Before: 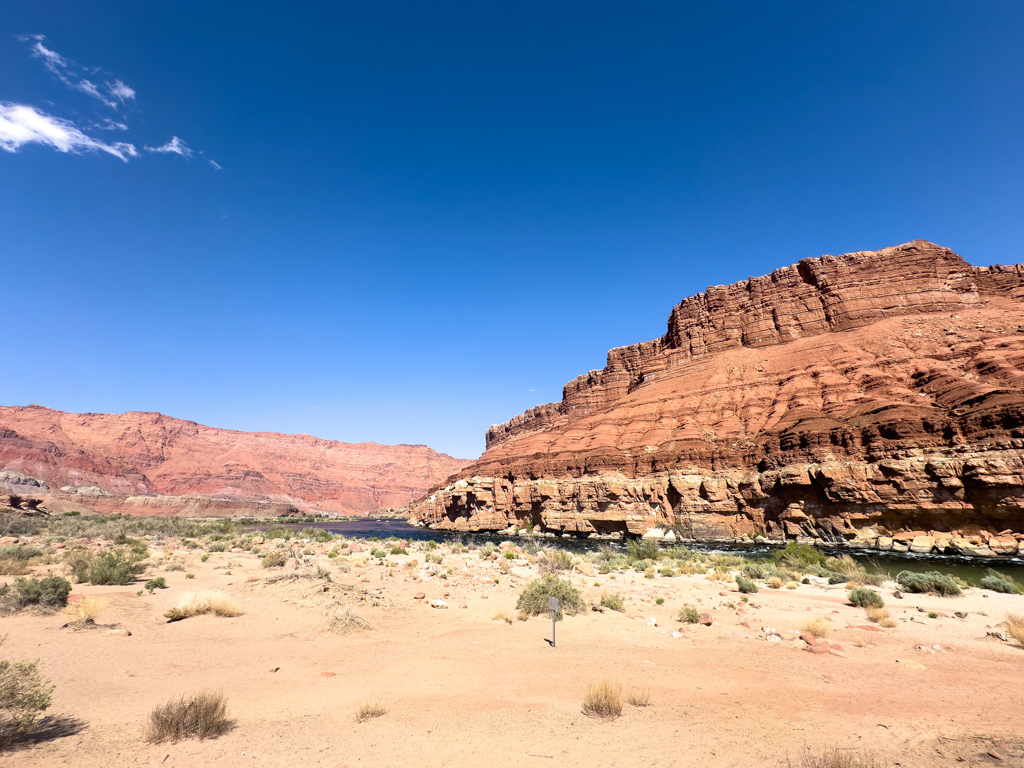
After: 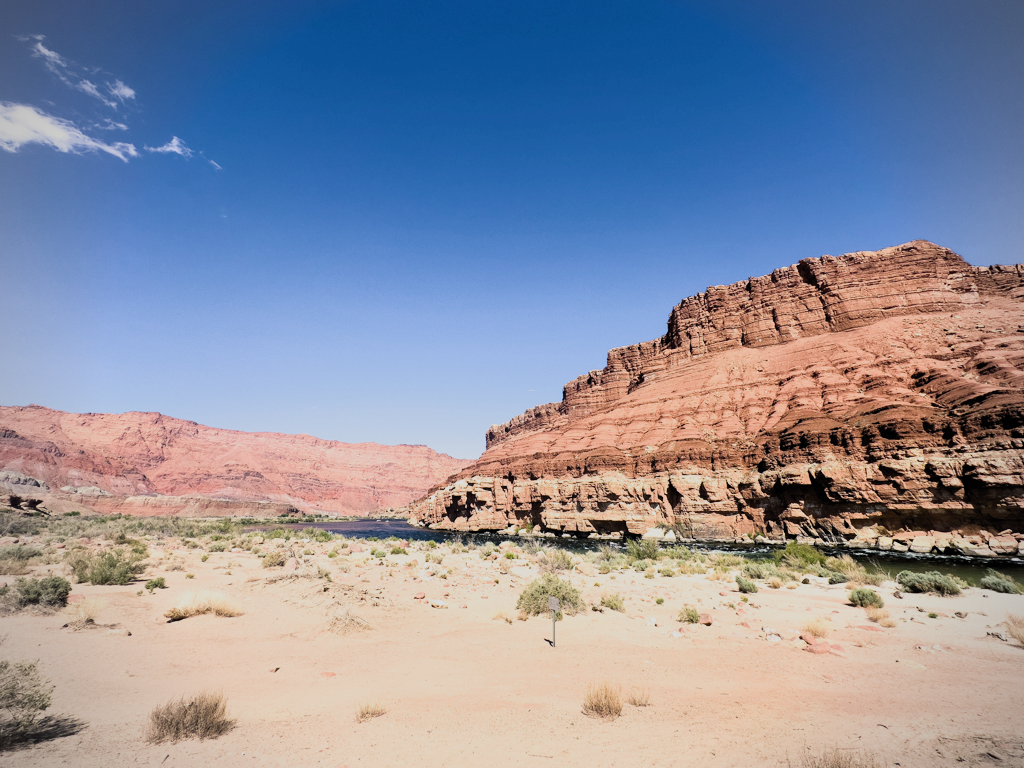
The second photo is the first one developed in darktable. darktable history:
color balance rgb: shadows lift › chroma 2.047%, shadows lift › hue 214.45°, perceptual saturation grading › global saturation -0.026%, perceptual brilliance grading › highlights 11.629%
filmic rgb: black relative exposure -7.65 EV, white relative exposure 4.56 EV, hardness 3.61, contrast 1.059, color science v5 (2021), contrast in shadows safe, contrast in highlights safe
vignetting: fall-off radius 60.79%, saturation -0.651
